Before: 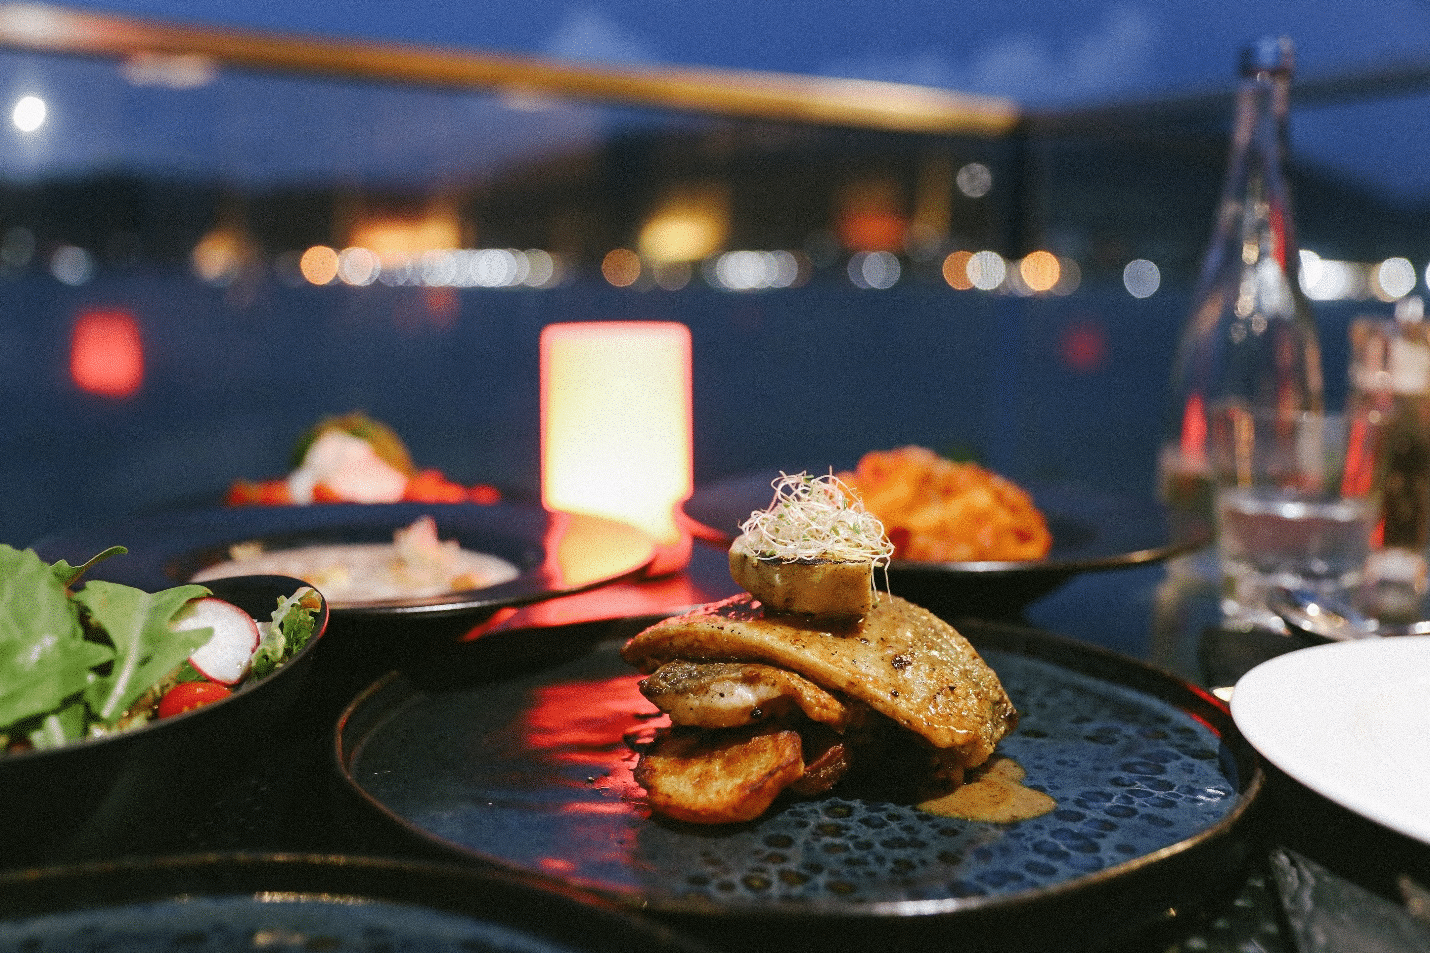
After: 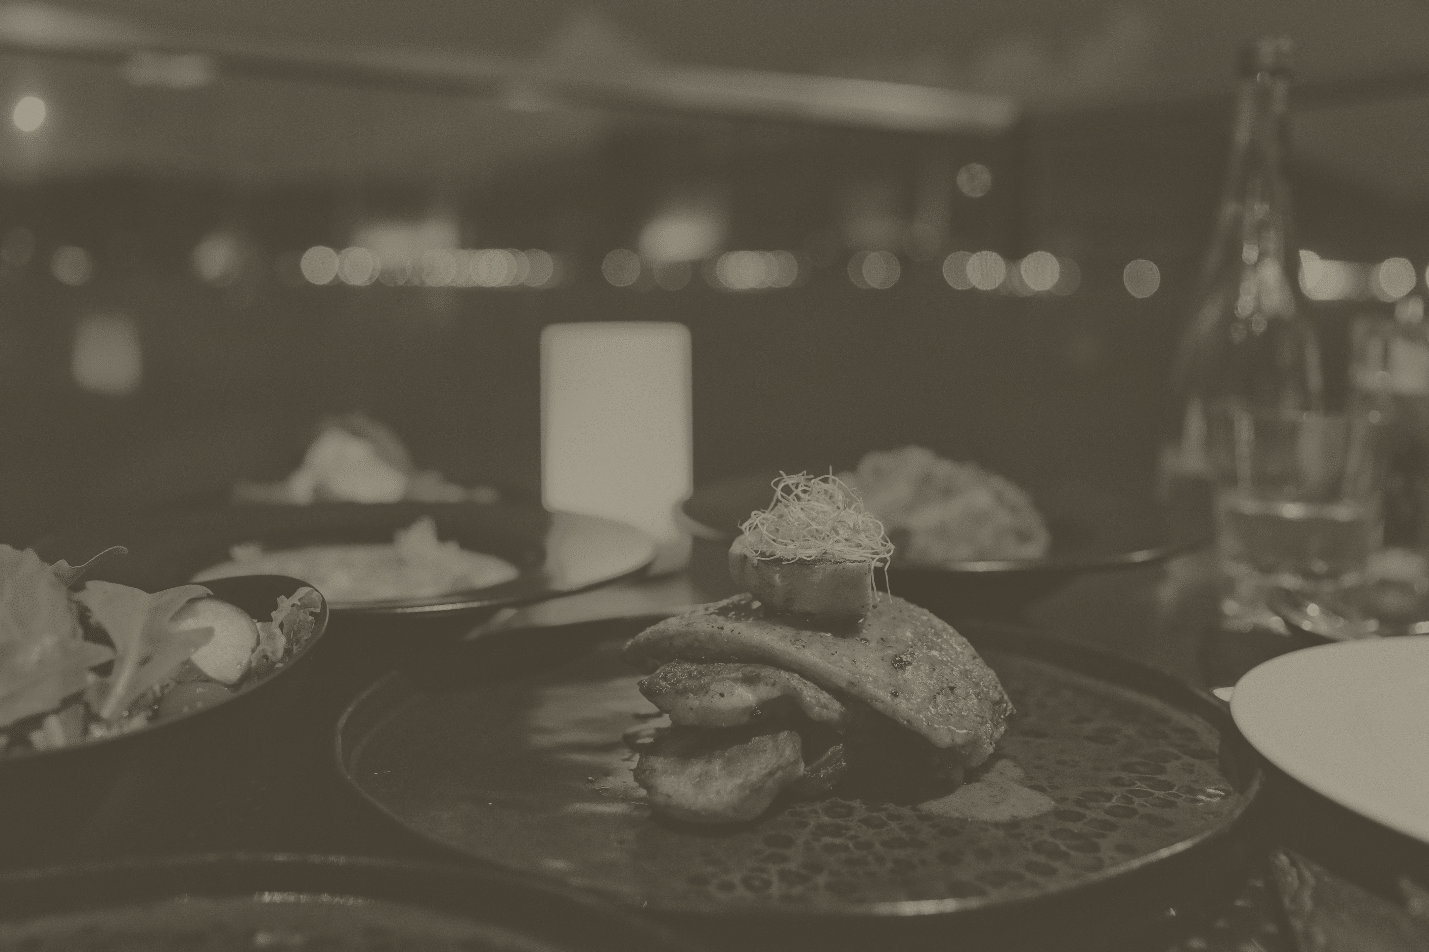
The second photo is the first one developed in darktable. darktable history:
exposure: black level correction -0.041, exposure 0.064 EV, compensate highlight preservation false
tone equalizer: -8 EV 0.25 EV, -7 EV 0.417 EV, -6 EV 0.417 EV, -5 EV 0.25 EV, -3 EV -0.25 EV, -2 EV -0.417 EV, -1 EV -0.417 EV, +0 EV -0.25 EV, edges refinement/feathering 500, mask exposure compensation -1.57 EV, preserve details guided filter
colorize: hue 41.44°, saturation 22%, source mix 60%, lightness 10.61%
